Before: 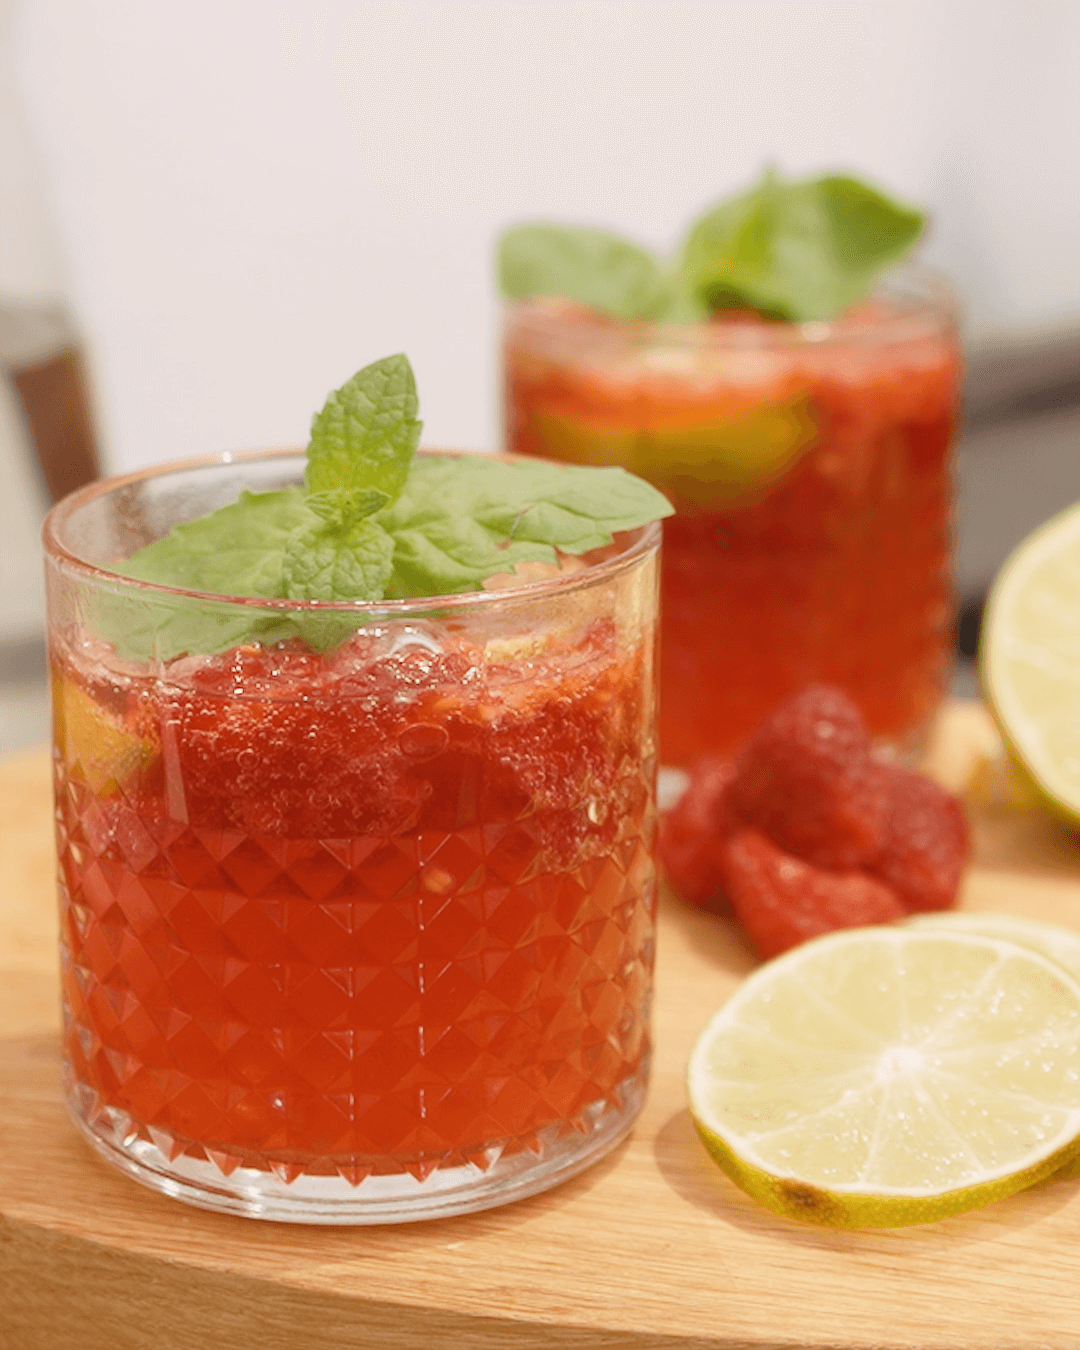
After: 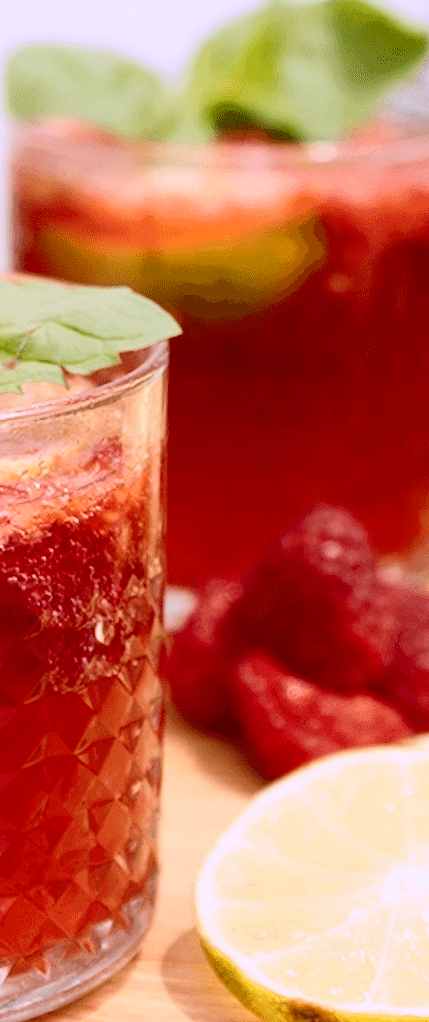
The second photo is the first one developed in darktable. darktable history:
crop: left 45.721%, top 13.393%, right 14.118%, bottom 10.01%
contrast brightness saturation: contrast 0.32, brightness -0.08, saturation 0.17
color calibration: output R [0.999, 0.026, -0.11, 0], output G [-0.019, 1.037, -0.099, 0], output B [0.022, -0.023, 0.902, 0], illuminant custom, x 0.367, y 0.392, temperature 4437.75 K, clip negative RGB from gamut false
